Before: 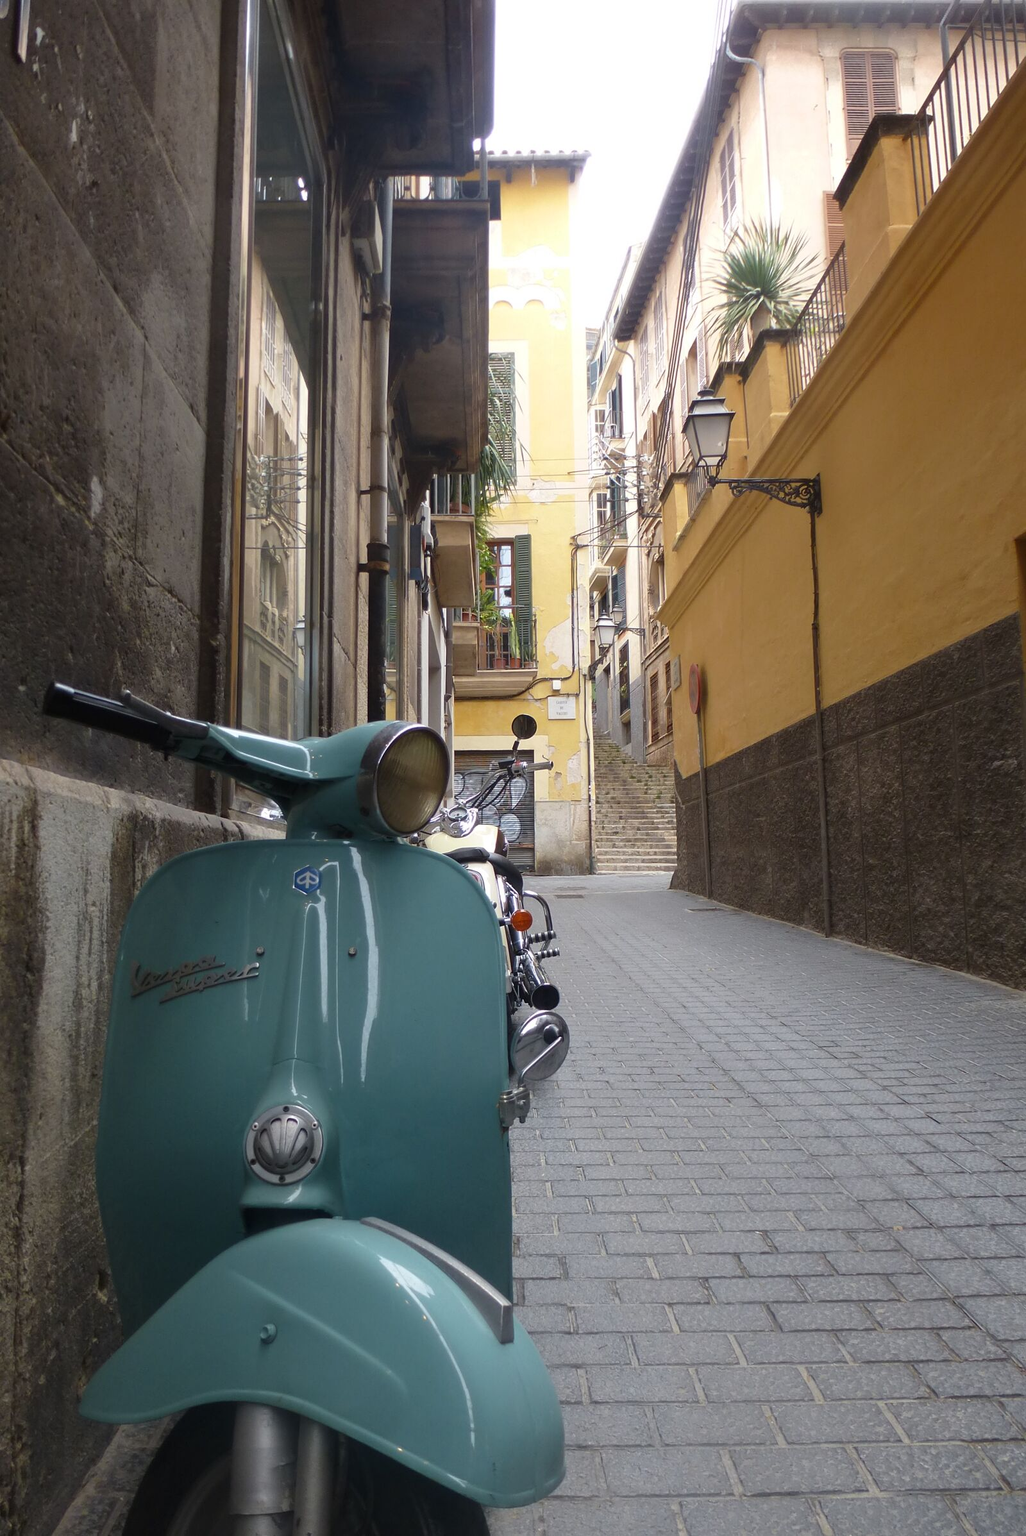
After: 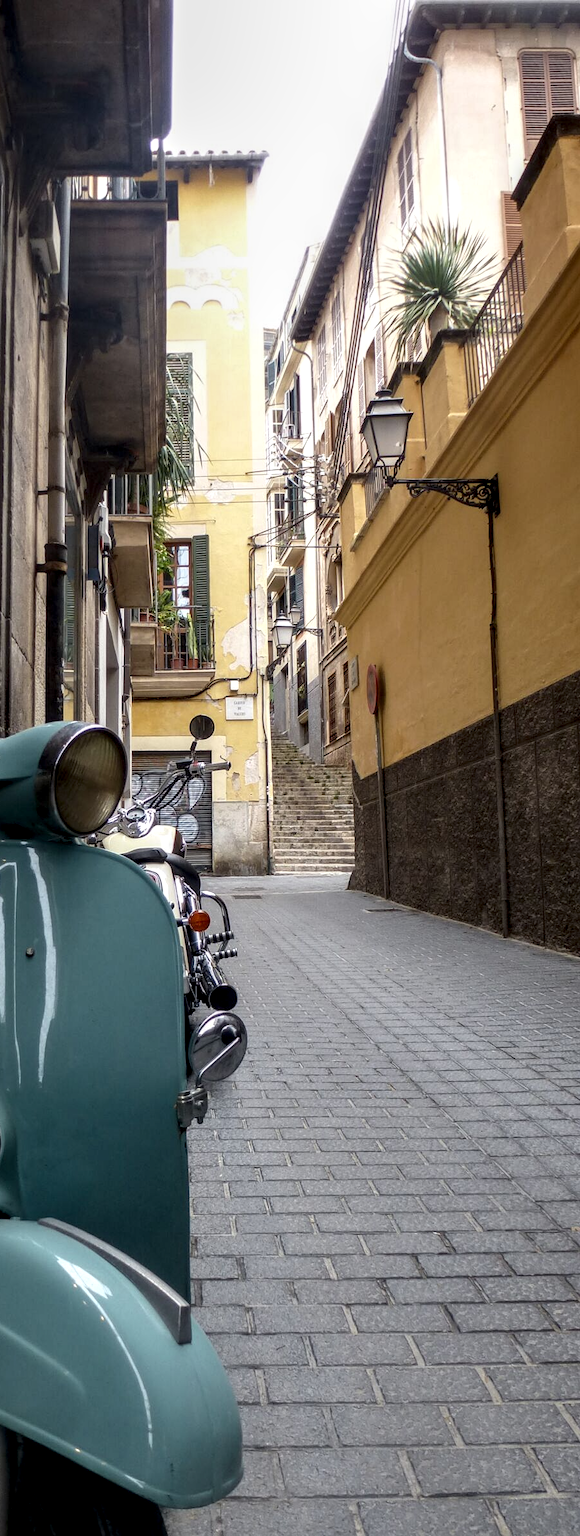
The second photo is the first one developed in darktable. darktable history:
local contrast: highlights 22%, shadows 72%, detail 170%
crop: left 31.466%, top 0.013%, right 11.948%
exposure: exposure -0.156 EV, compensate highlight preservation false
